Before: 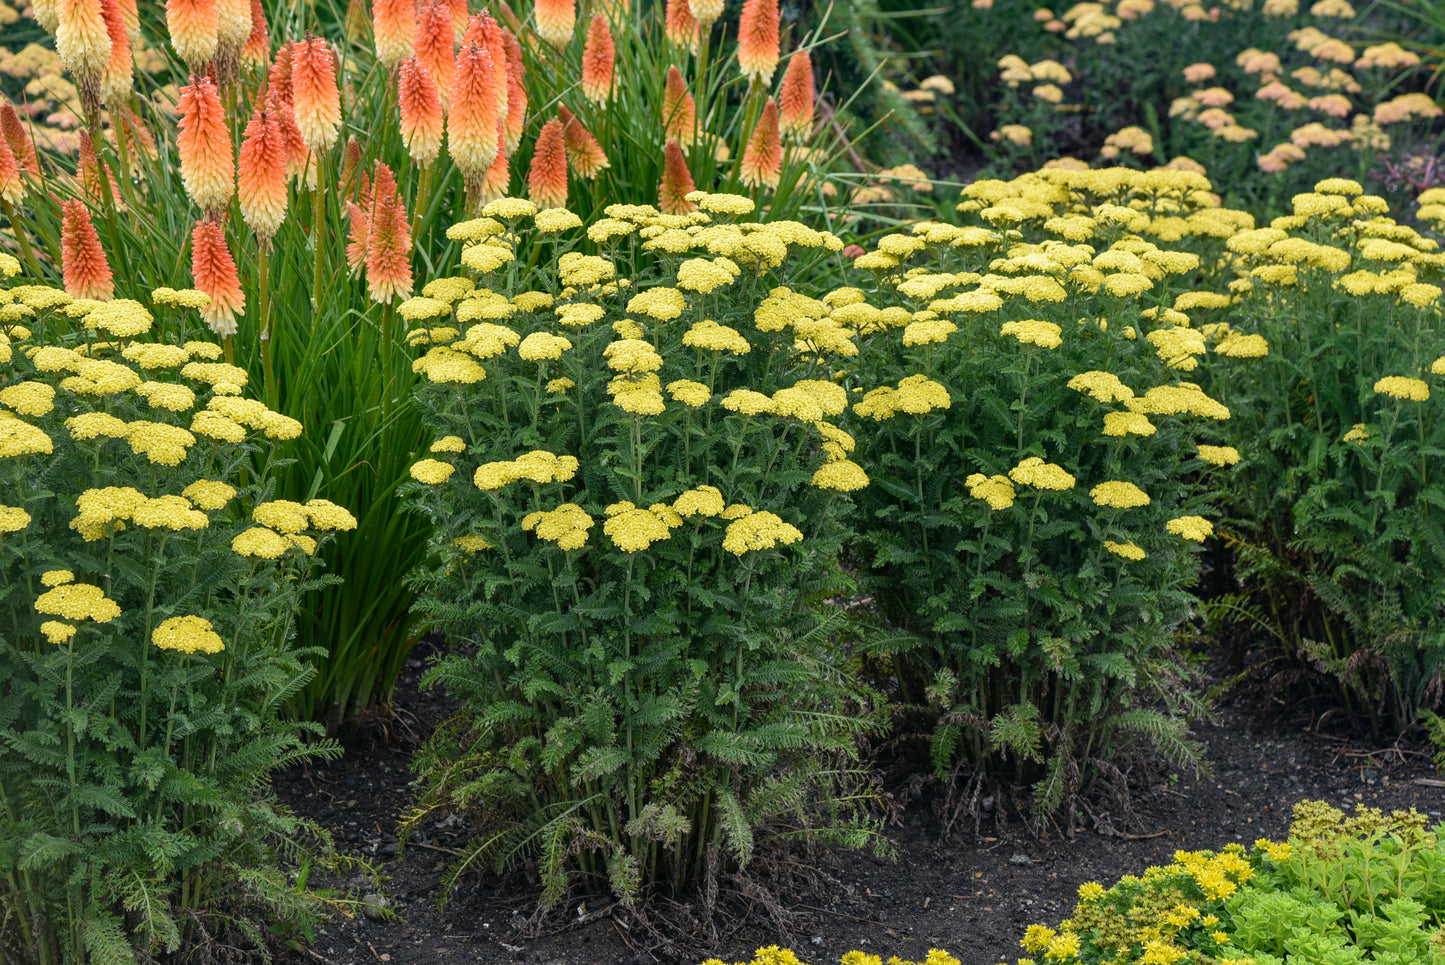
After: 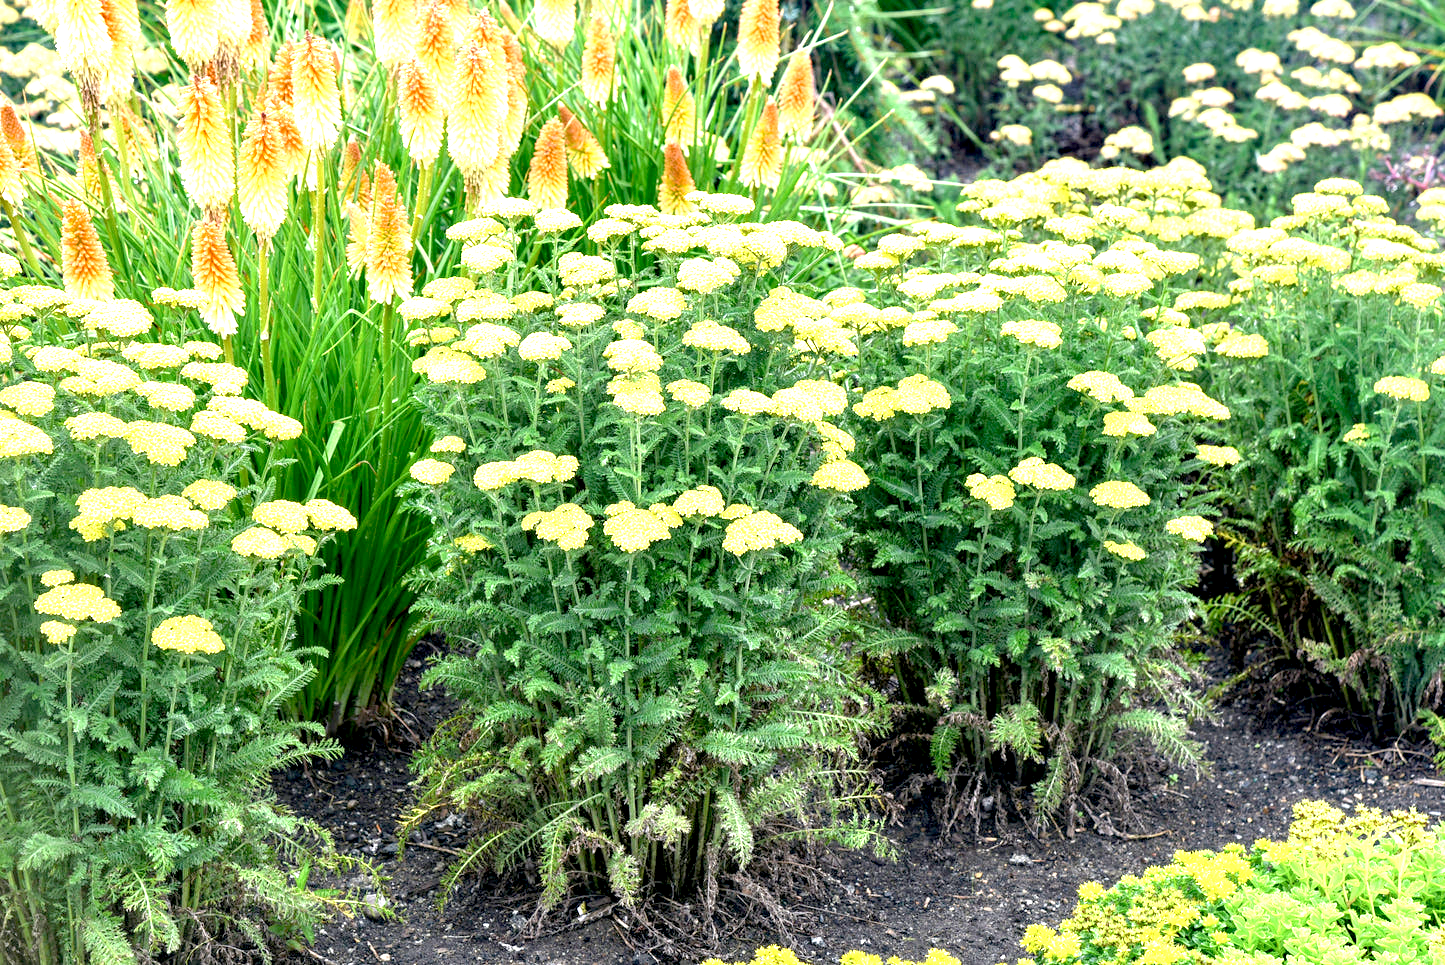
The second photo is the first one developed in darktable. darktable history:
color zones: curves: ch1 [(0.113, 0.438) (0.75, 0.5)]; ch2 [(0.12, 0.526) (0.75, 0.5)]
exposure: black level correction 0.005, exposure 2.084 EV, compensate highlight preservation false
